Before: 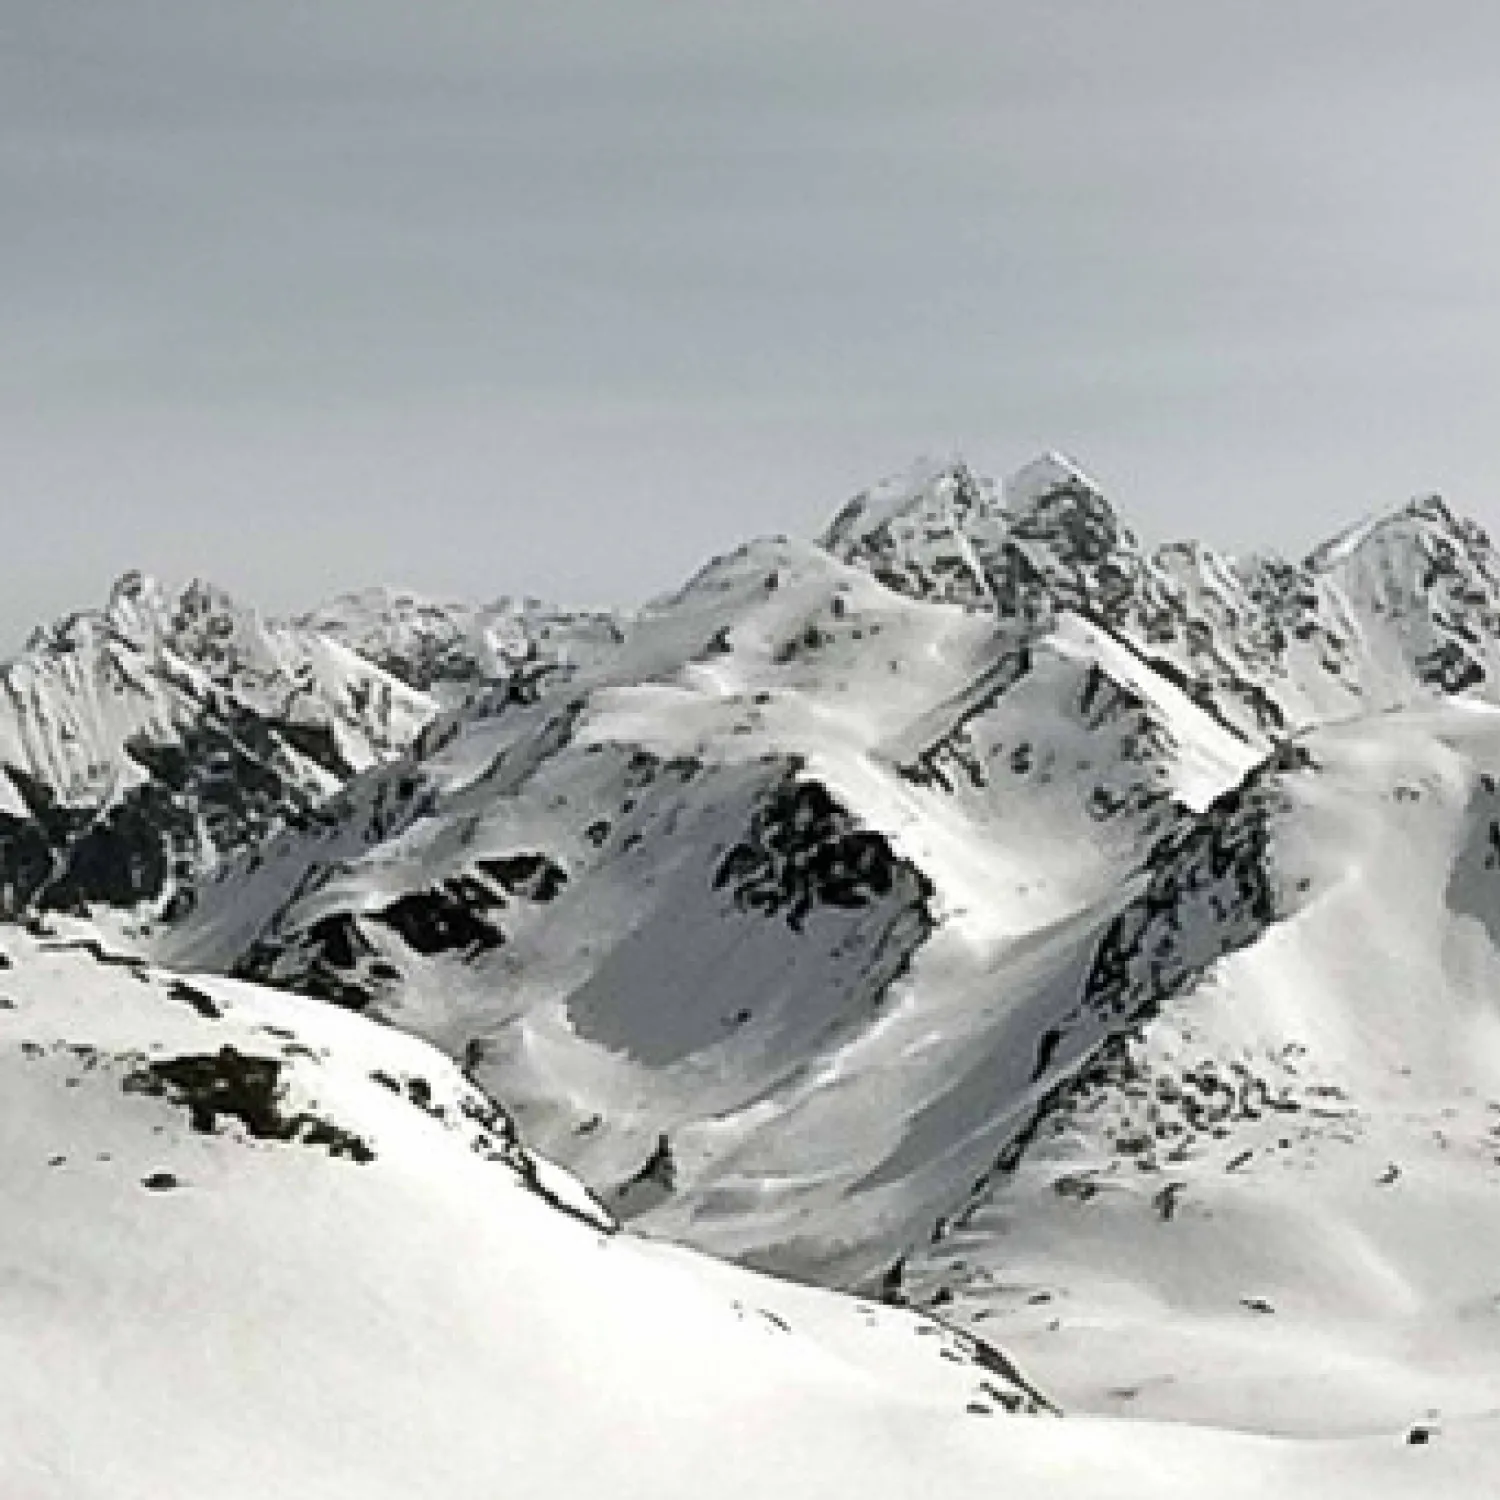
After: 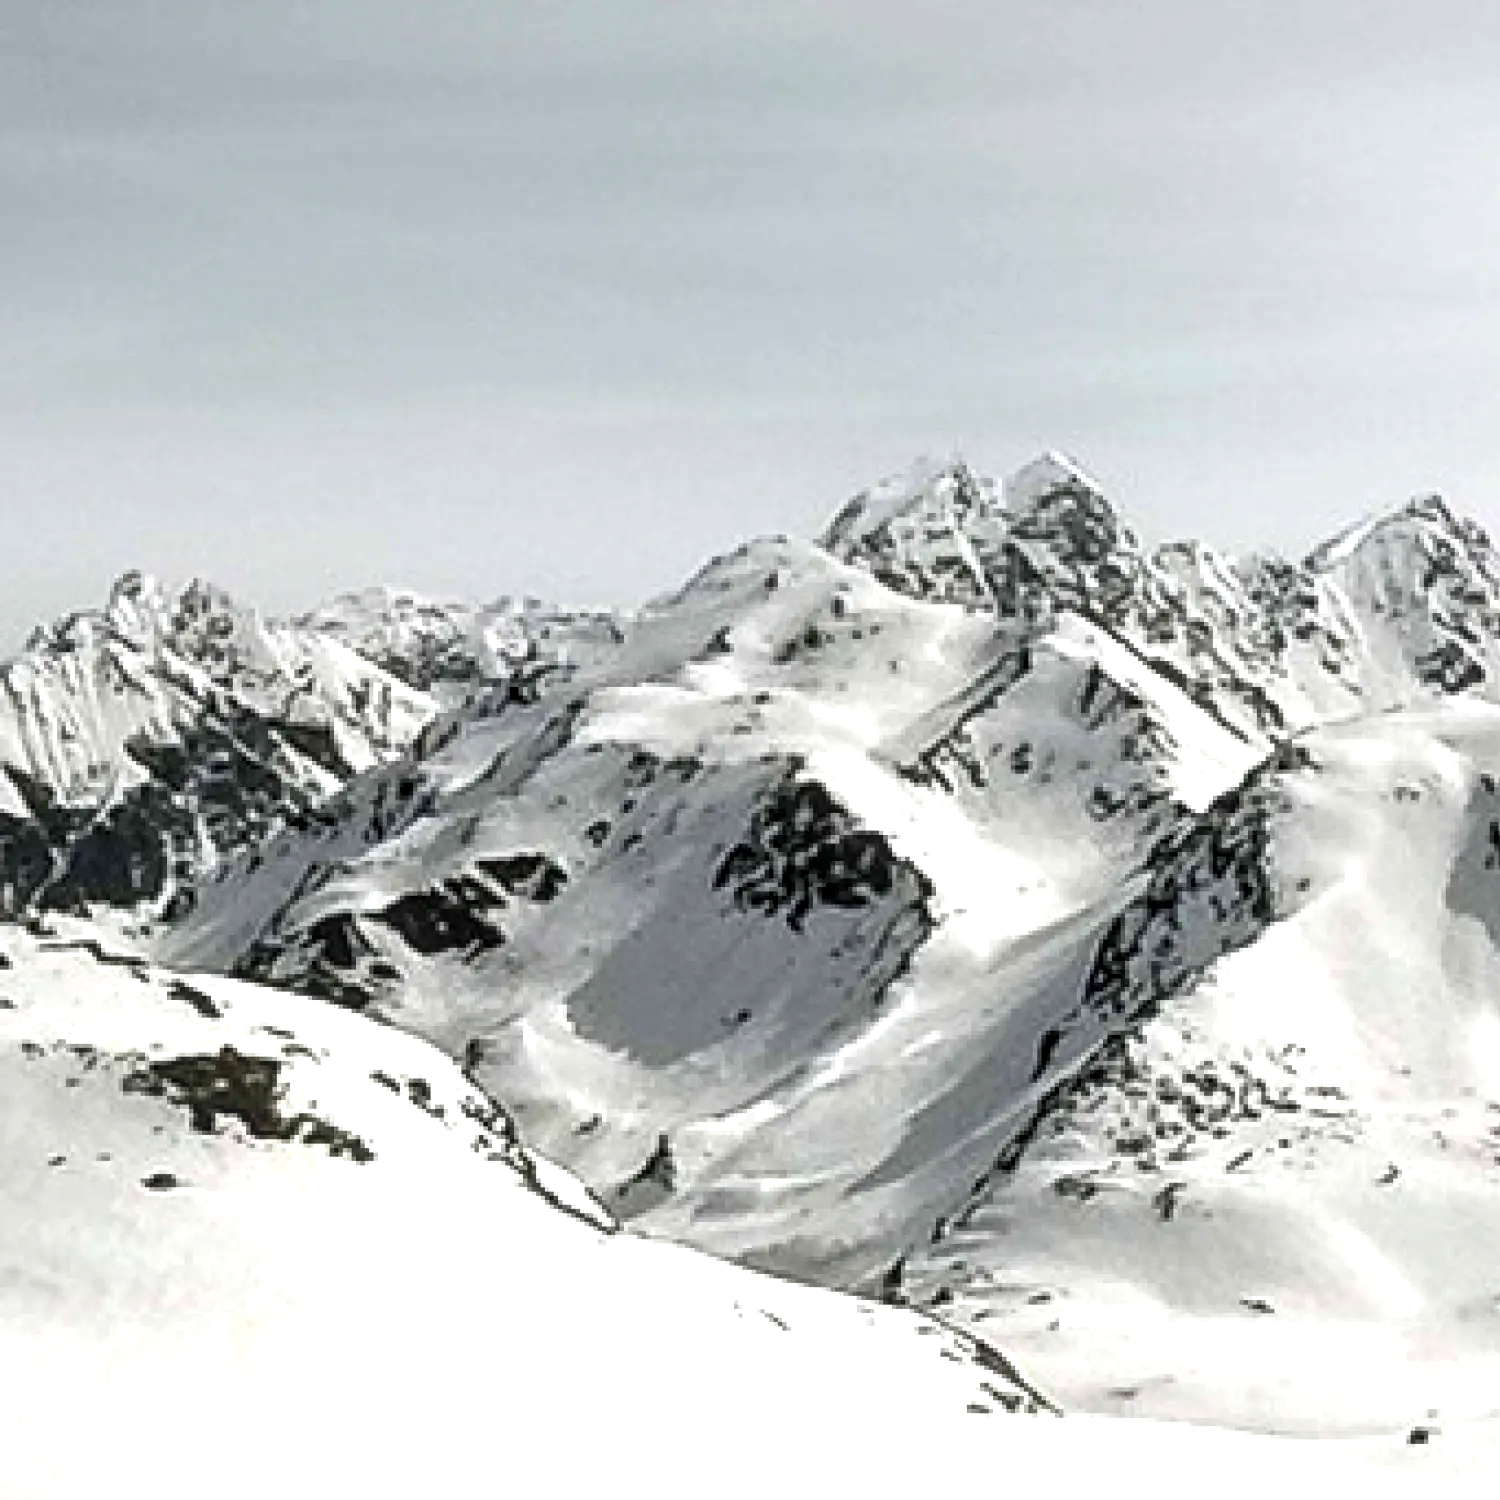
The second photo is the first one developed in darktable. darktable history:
local contrast: on, module defaults
exposure: black level correction 0.001, exposure 0.499 EV, compensate exposure bias true, compensate highlight preservation false
